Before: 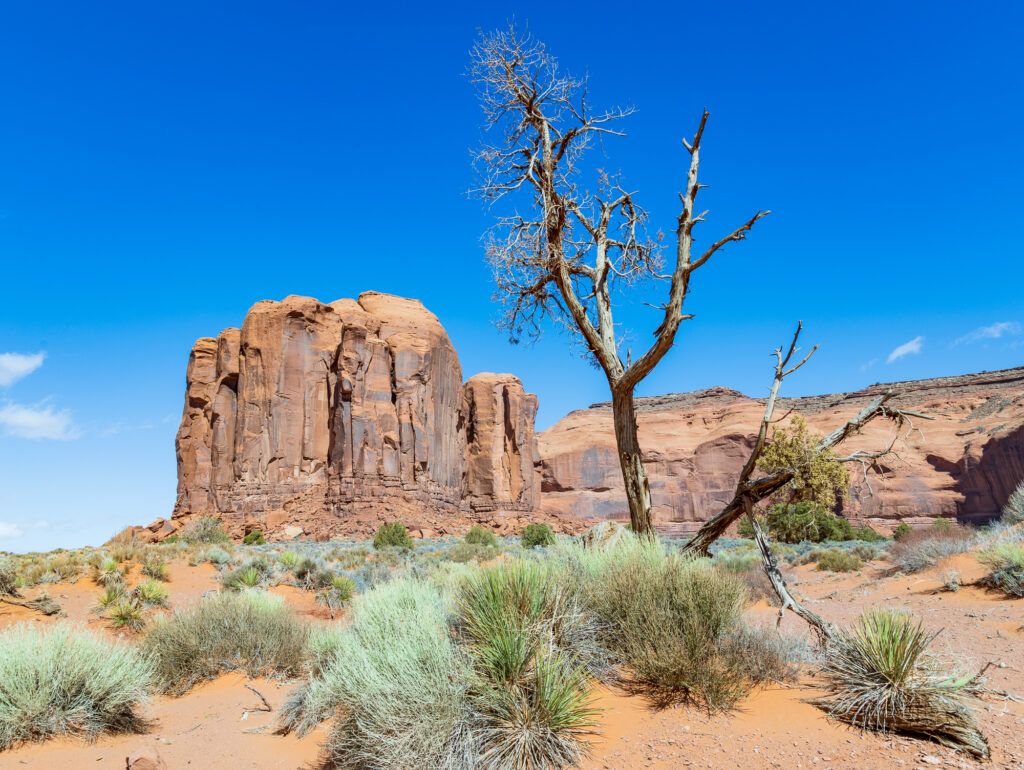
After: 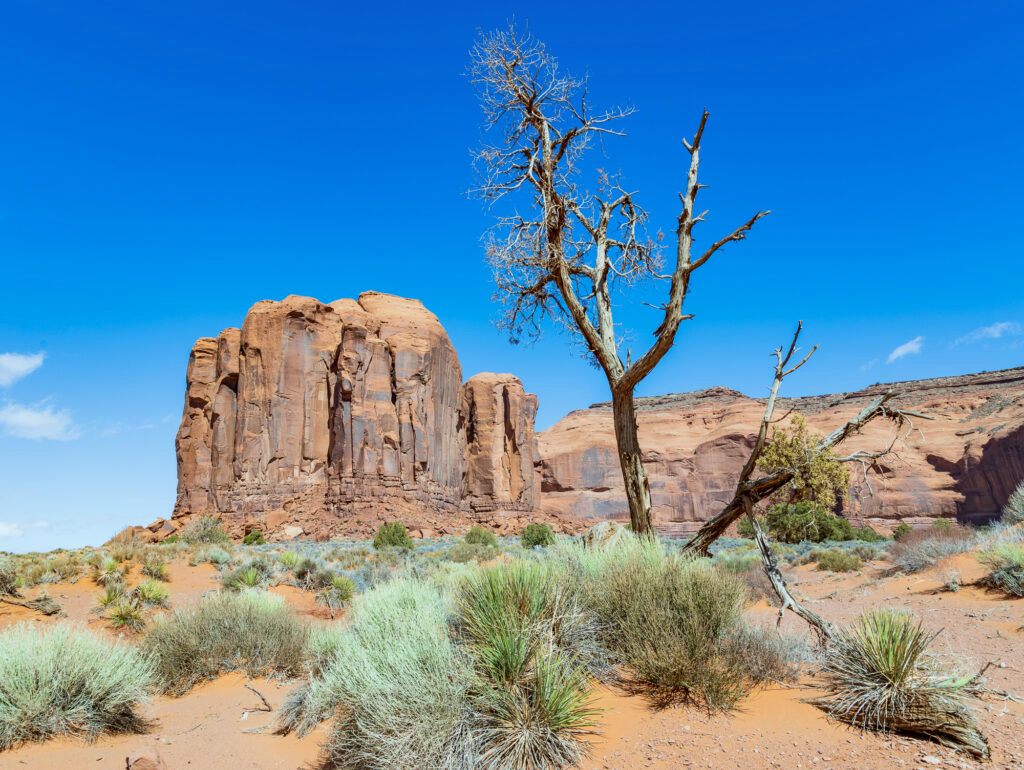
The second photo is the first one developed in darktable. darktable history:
white balance: red 0.978, blue 0.999
shadows and highlights: shadows 37.27, highlights -28.18, soften with gaussian
